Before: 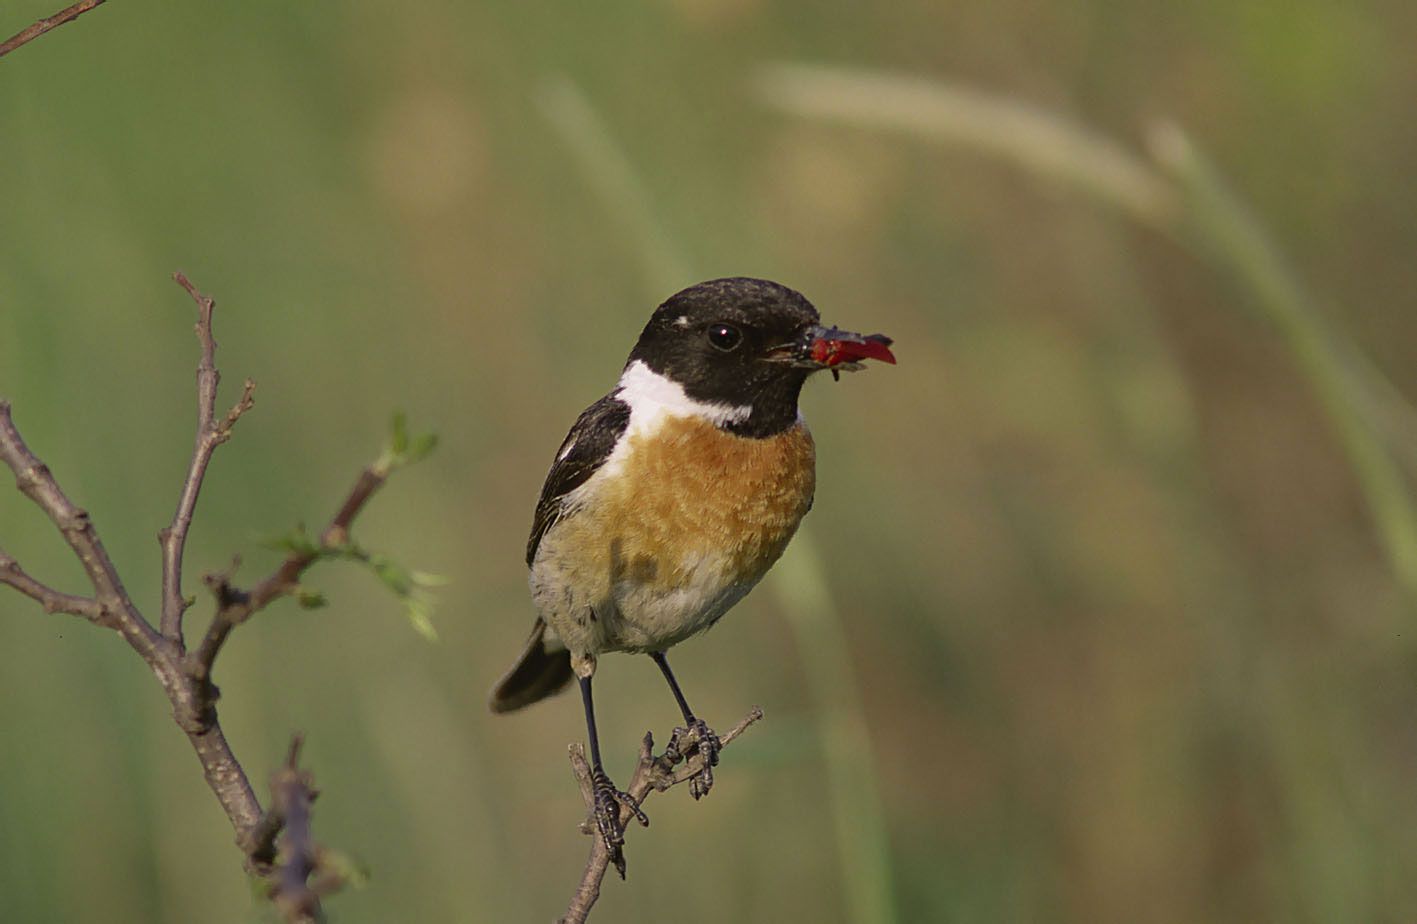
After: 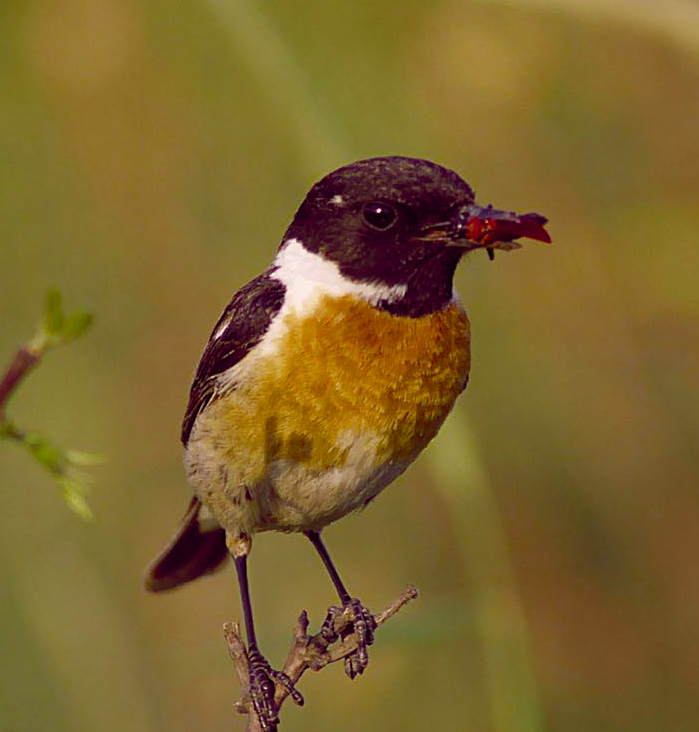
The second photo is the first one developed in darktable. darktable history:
color balance rgb: shadows lift › luminance -19.813%, highlights gain › luminance 6.494%, highlights gain › chroma 1.22%, highlights gain › hue 87.48°, global offset › chroma 0.279%, global offset › hue 319.76°, perceptual saturation grading › global saturation 0.429%, perceptual saturation grading › mid-tones 6.34%, perceptual saturation grading › shadows 72.353%, global vibrance 30.394%
crop and rotate: angle 0.022°, left 24.345%, top 13.138%, right 26.295%, bottom 7.568%
